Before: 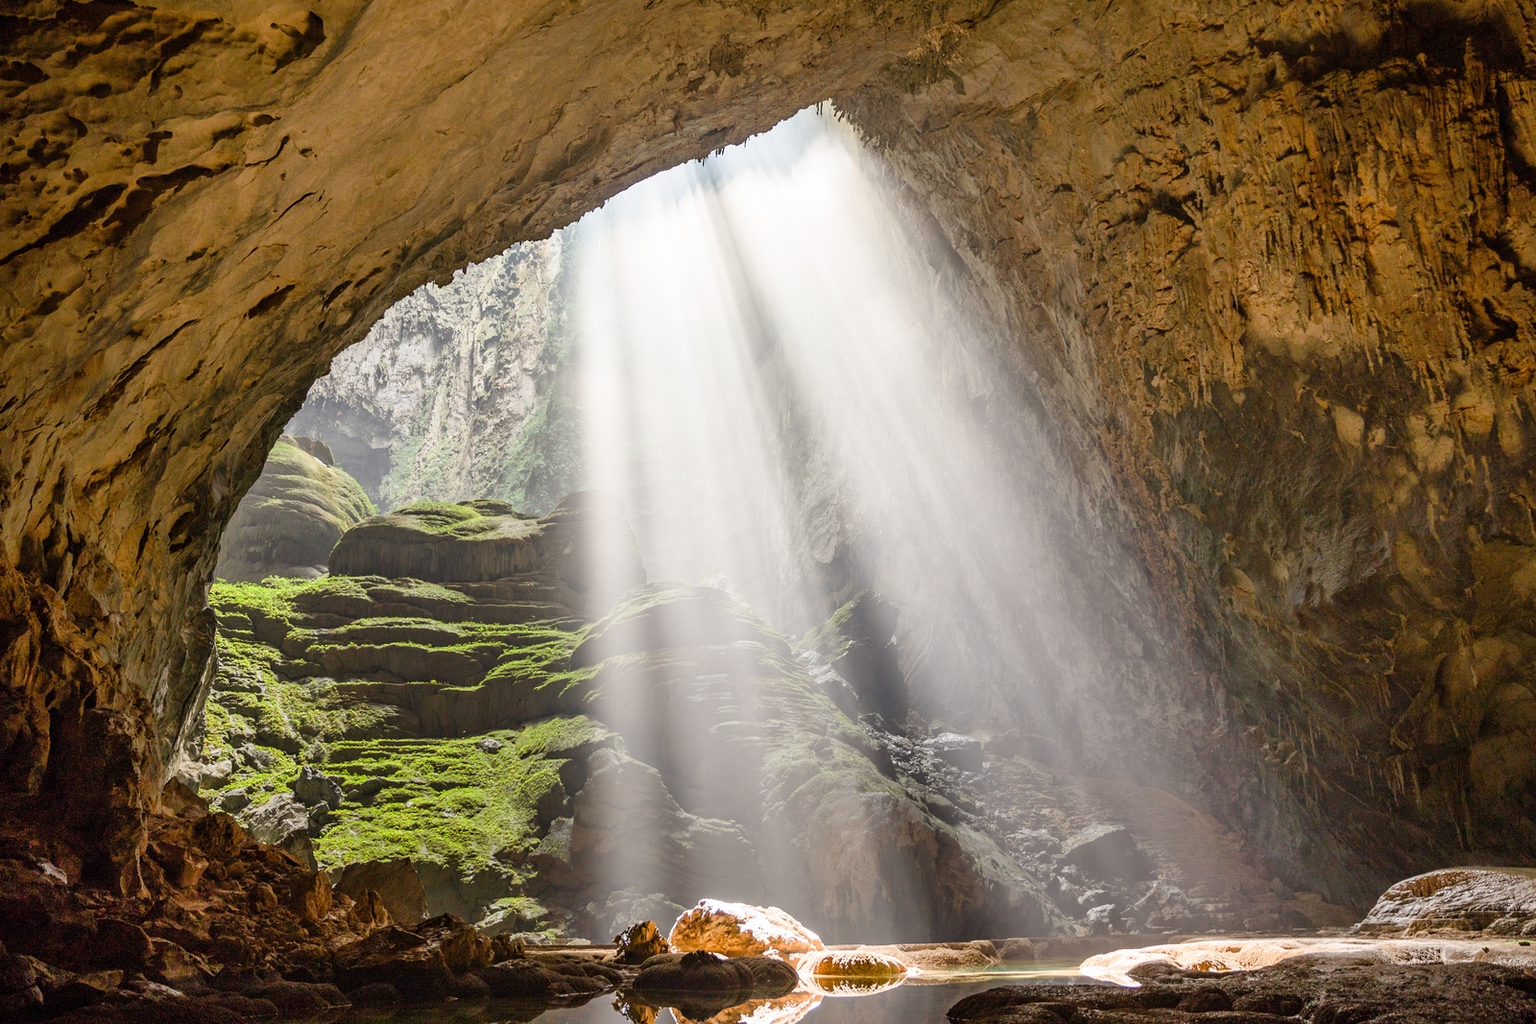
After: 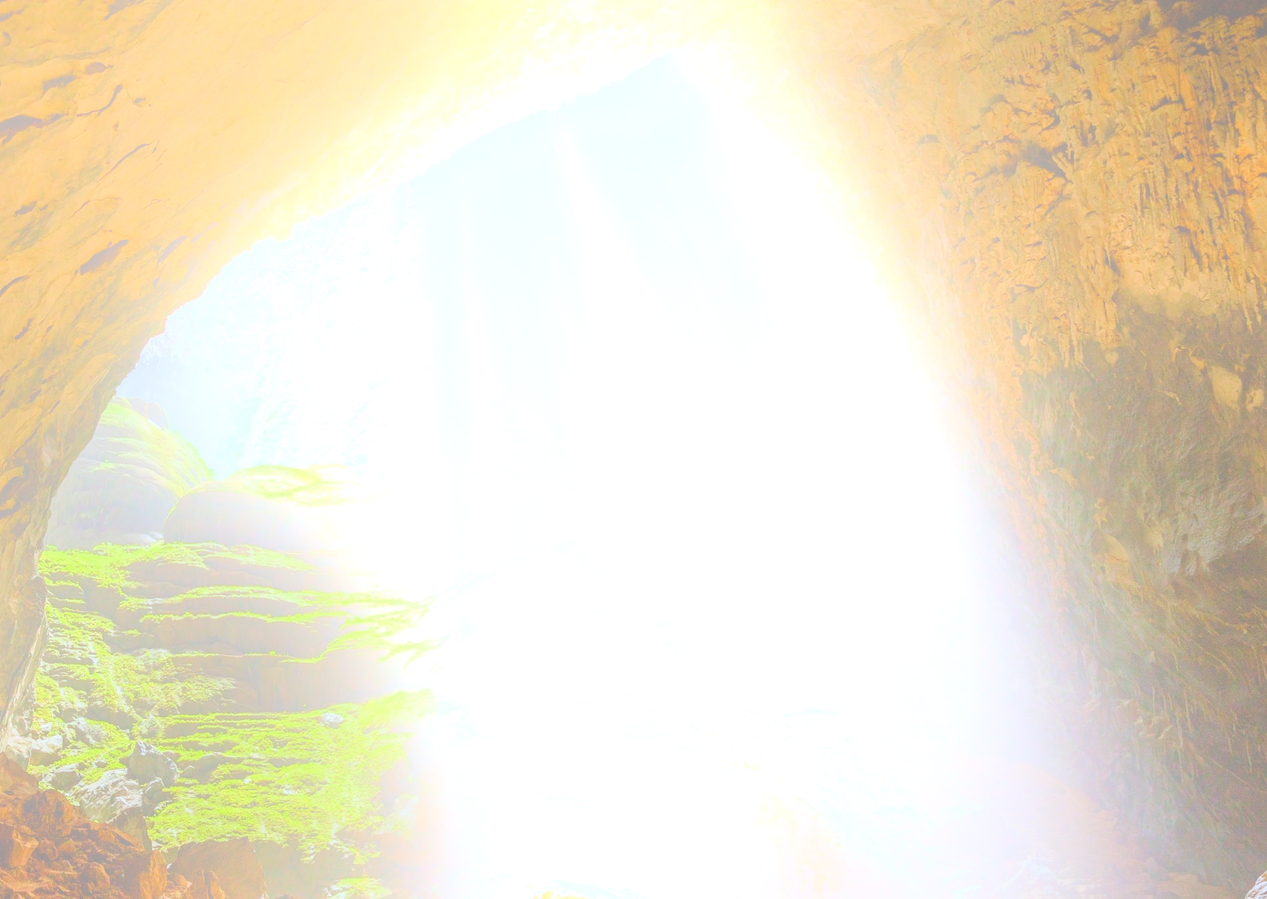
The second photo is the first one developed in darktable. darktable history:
velvia: on, module defaults
bloom: size 25%, threshold 5%, strength 90%
white balance: red 0.924, blue 1.095
crop: left 11.225%, top 5.381%, right 9.565%, bottom 10.314%
vibrance: vibrance 0%
